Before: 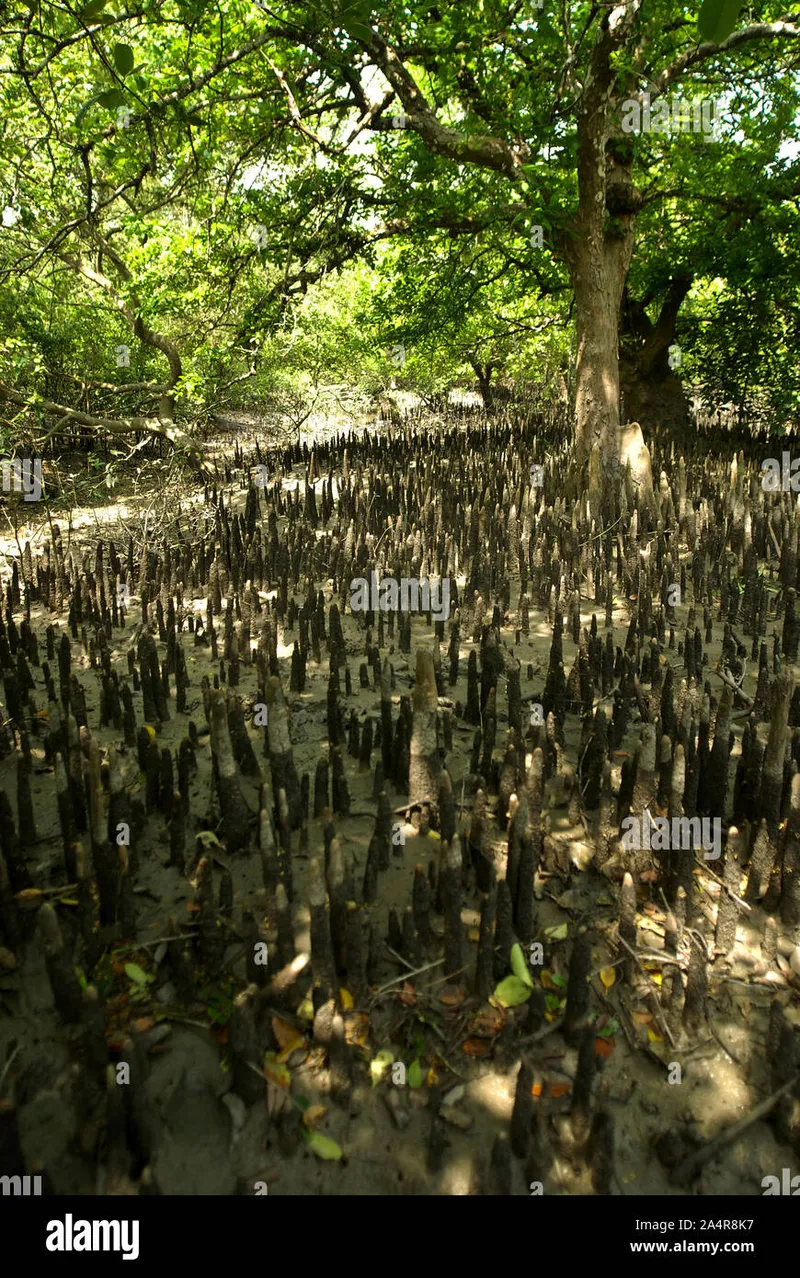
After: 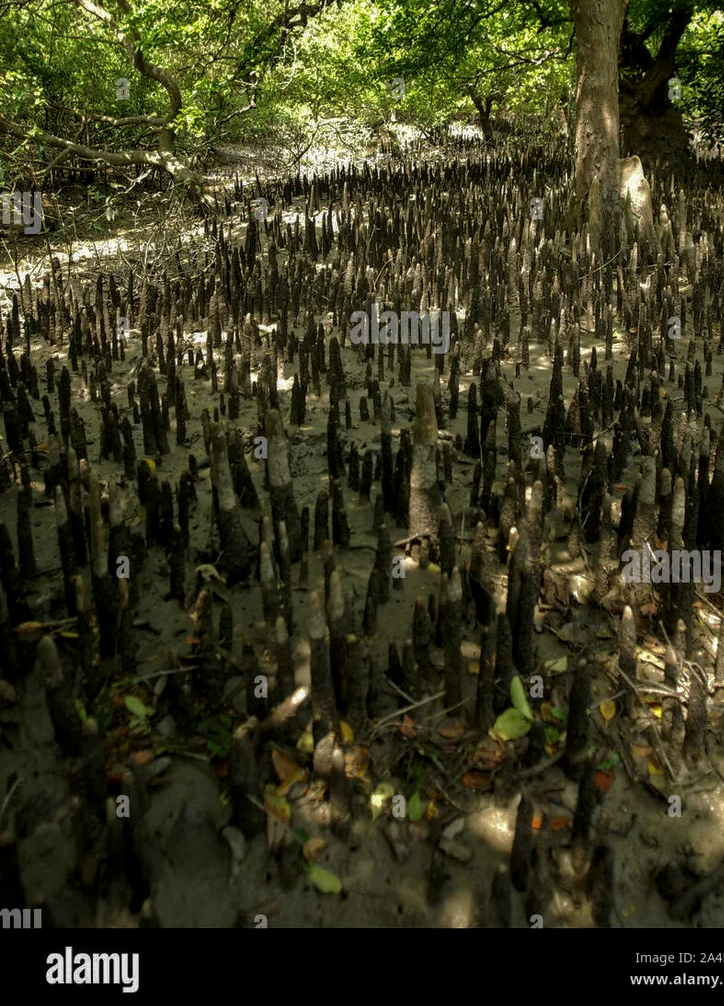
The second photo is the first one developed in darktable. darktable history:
crop: top 20.916%, right 9.437%, bottom 0.316%
local contrast: on, module defaults
base curve: curves: ch0 [(0, 0) (0.841, 0.609) (1, 1)]
